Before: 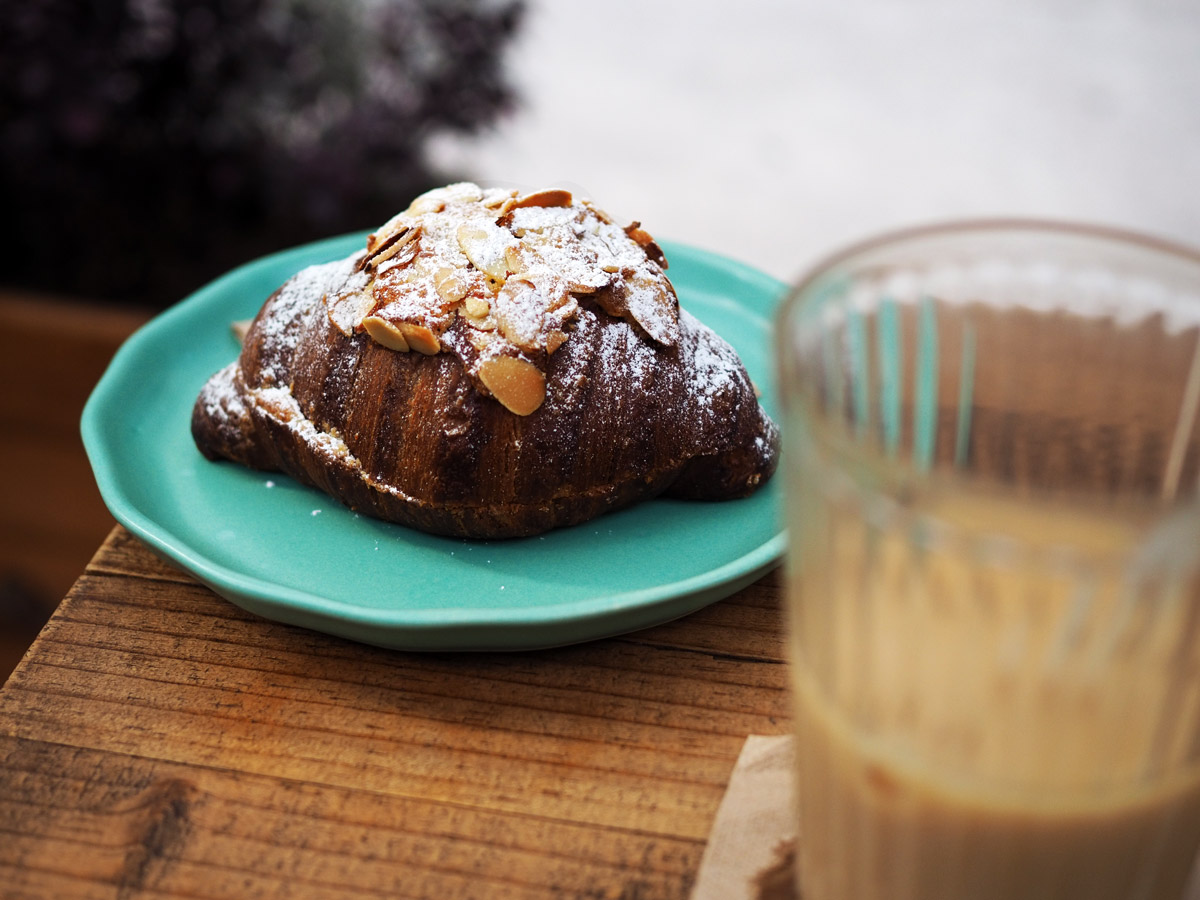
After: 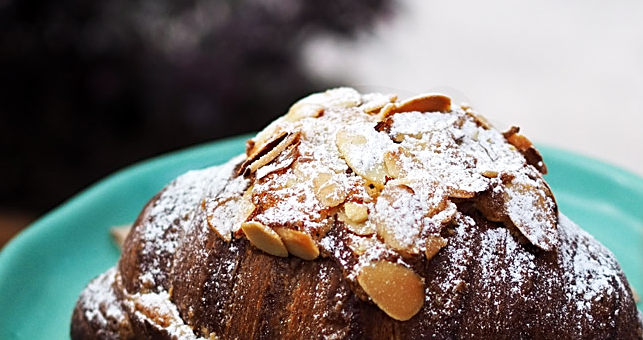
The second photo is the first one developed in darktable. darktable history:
white balance: emerald 1
crop: left 10.121%, top 10.631%, right 36.218%, bottom 51.526%
sharpen: on, module defaults
